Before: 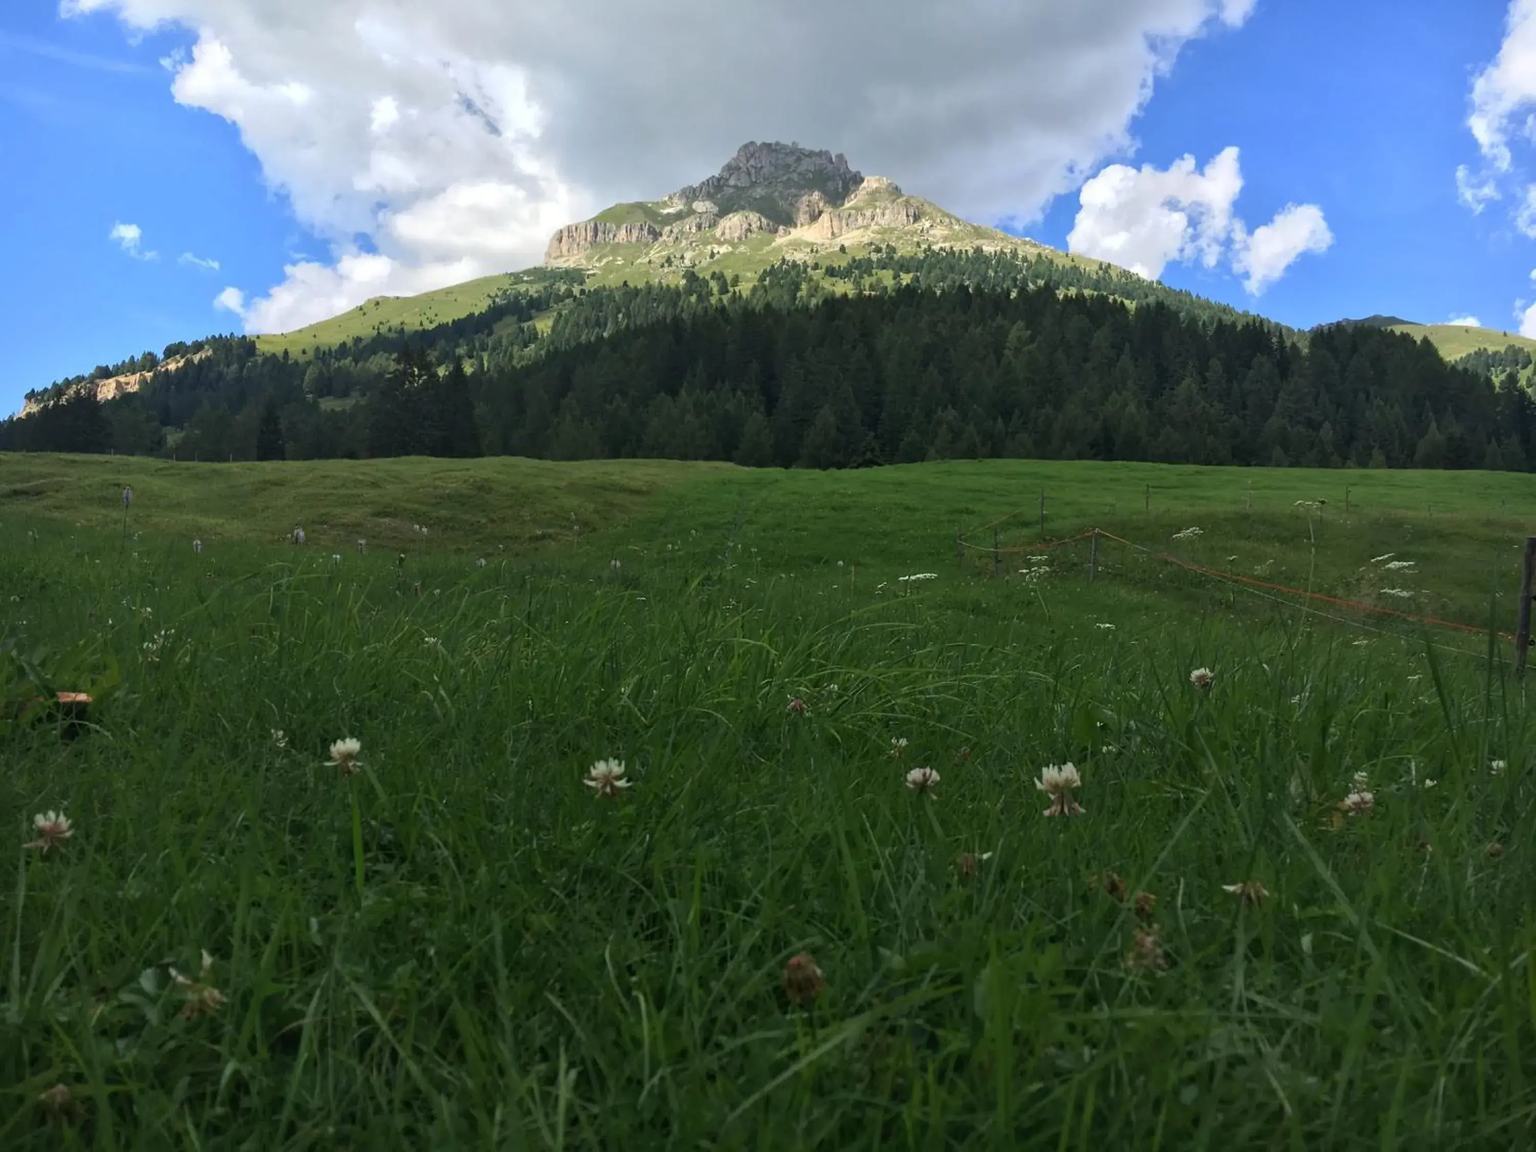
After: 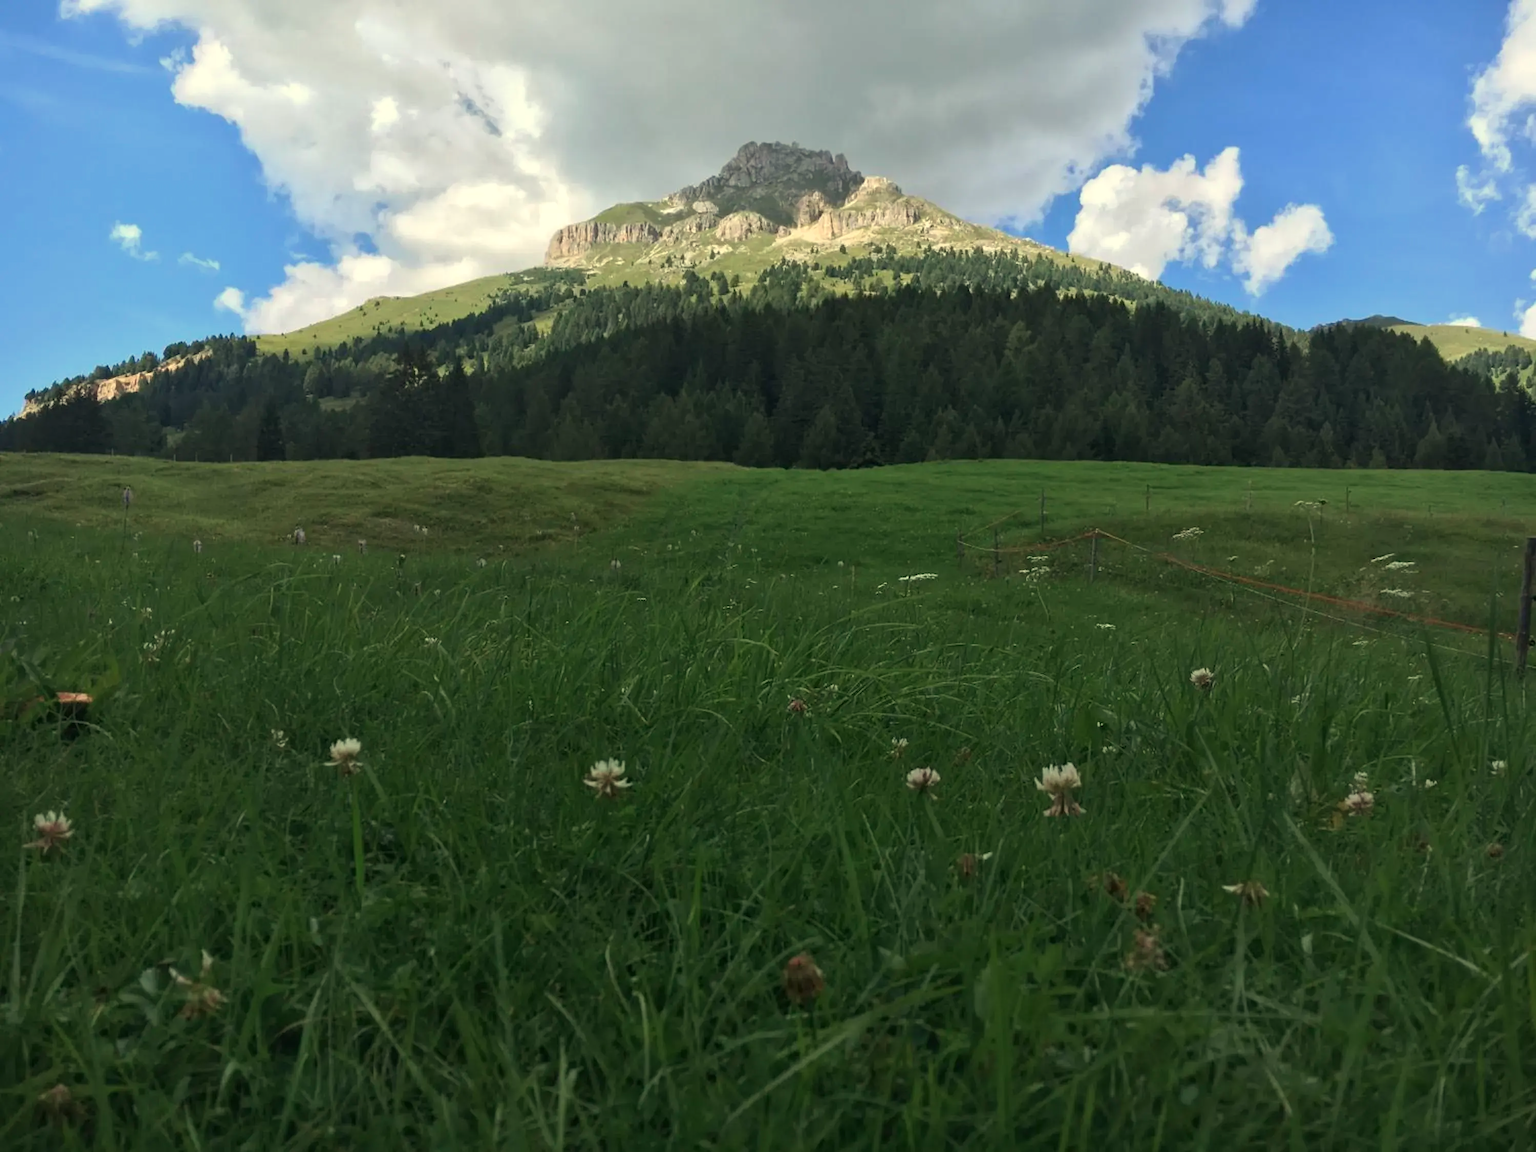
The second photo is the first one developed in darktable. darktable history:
color calibration: illuminant as shot in camera, x 0.37, y 0.382, temperature 4313.32 K
white balance: red 1.08, blue 0.791
